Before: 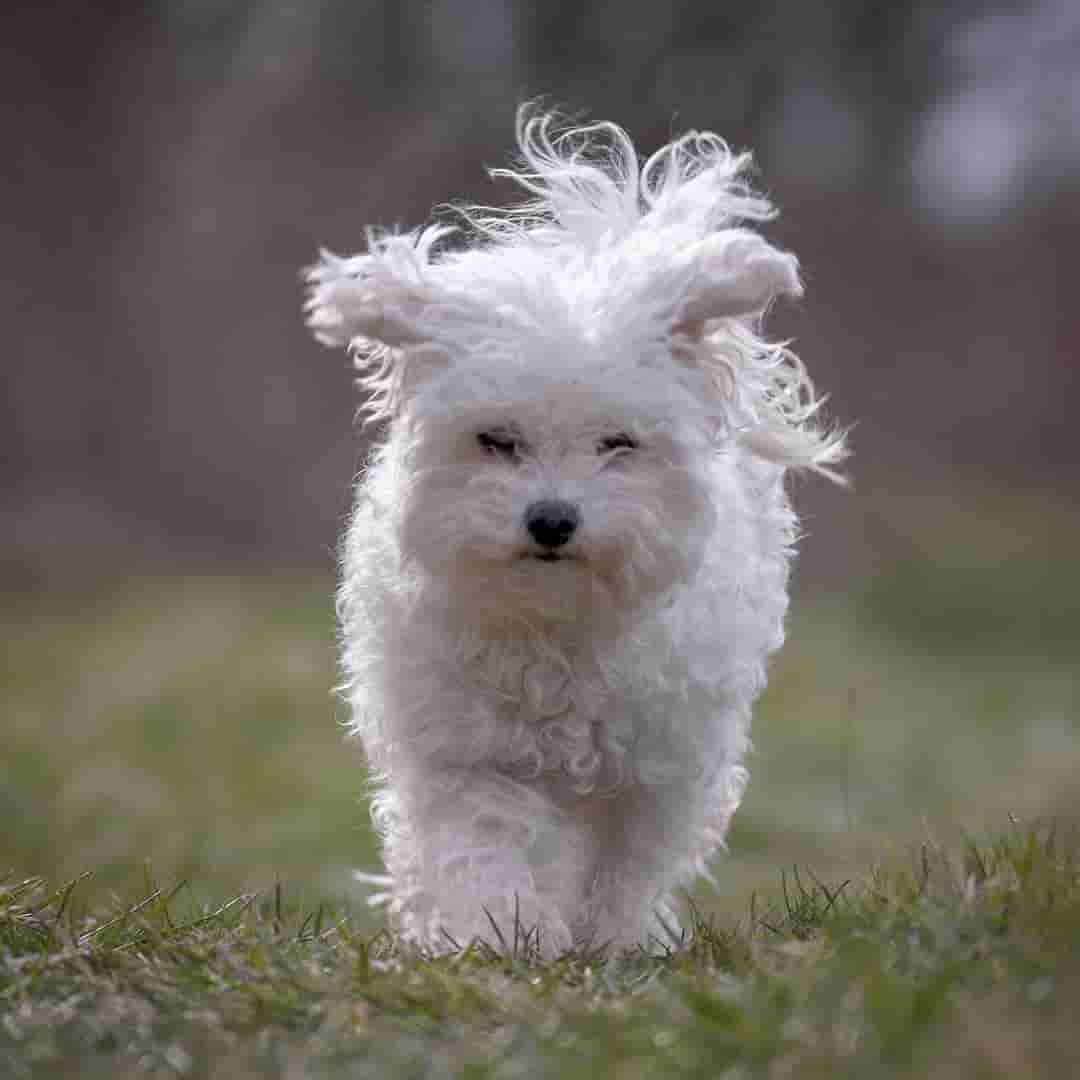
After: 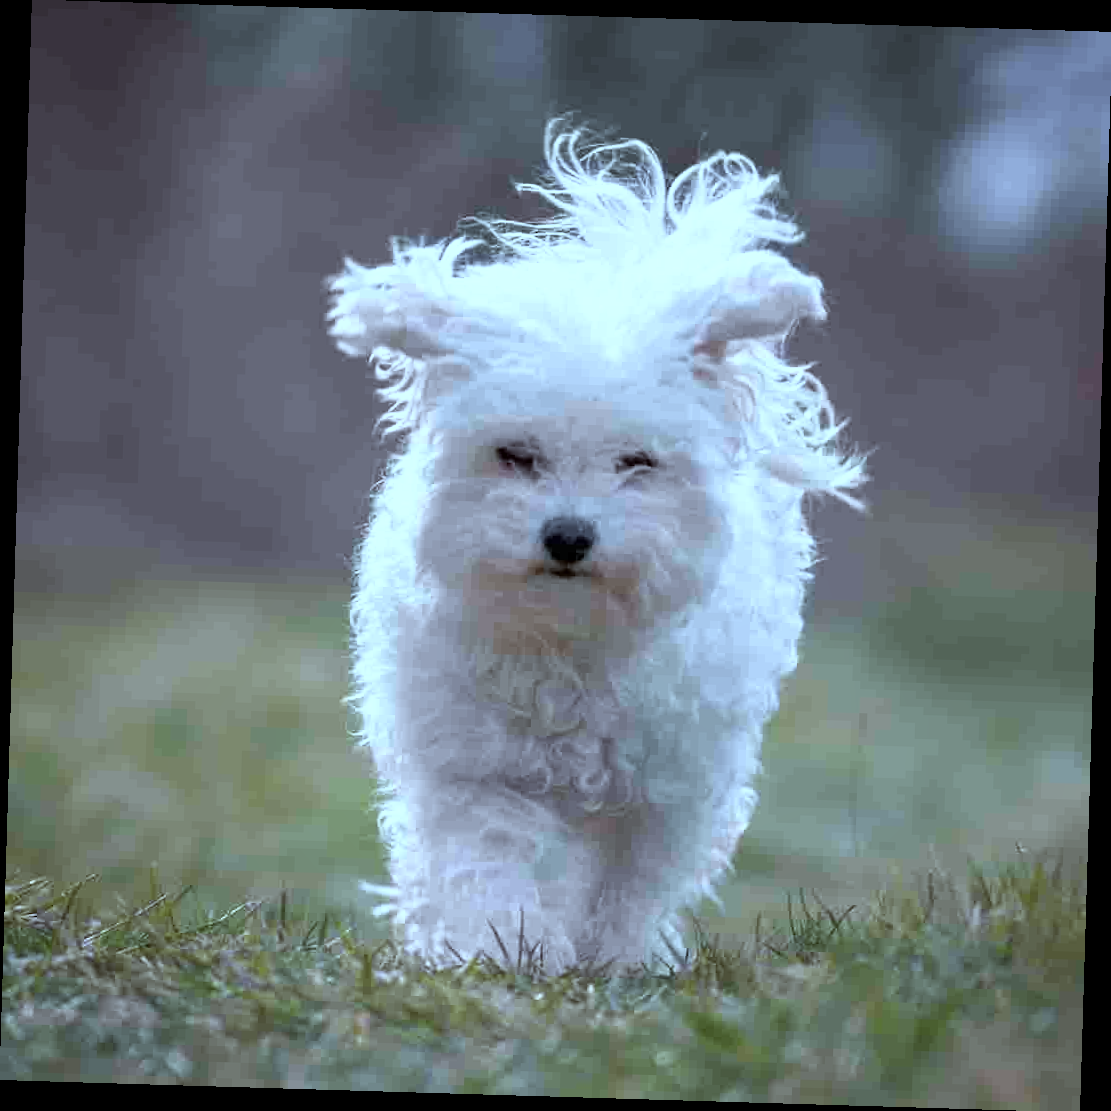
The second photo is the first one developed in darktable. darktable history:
base curve: curves: ch0 [(0, 0) (0.688, 0.865) (1, 1)], preserve colors none
shadows and highlights: shadows 0, highlights 40
rotate and perspective: rotation 1.72°, automatic cropping off
color correction: highlights a* -9.73, highlights b* -21.22
